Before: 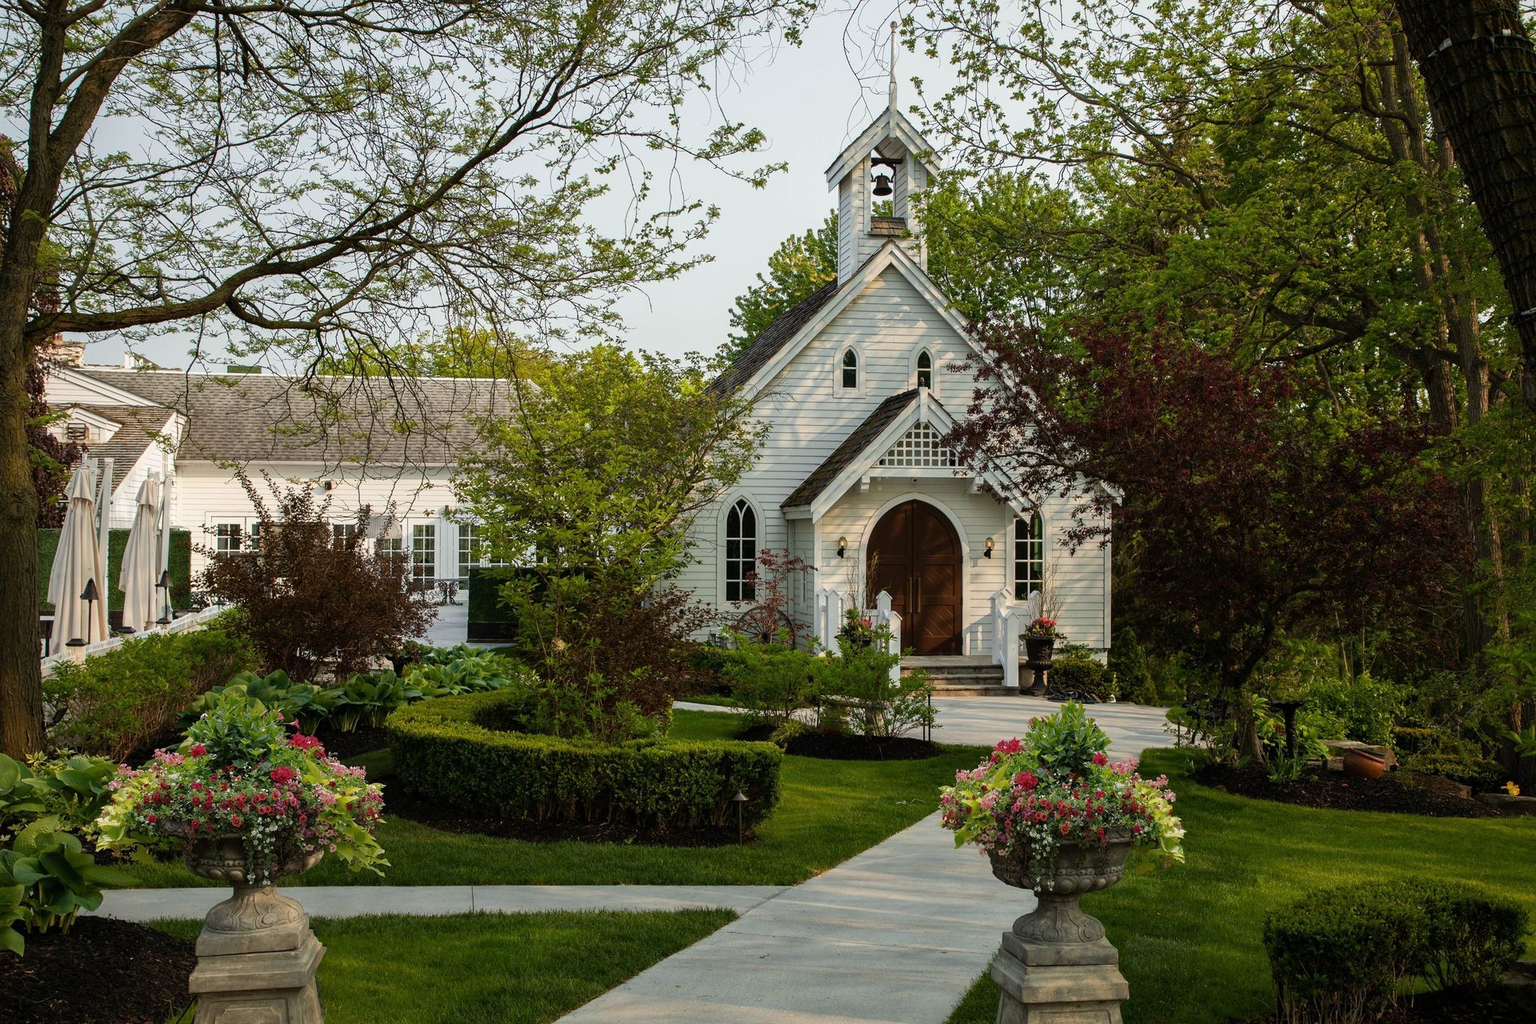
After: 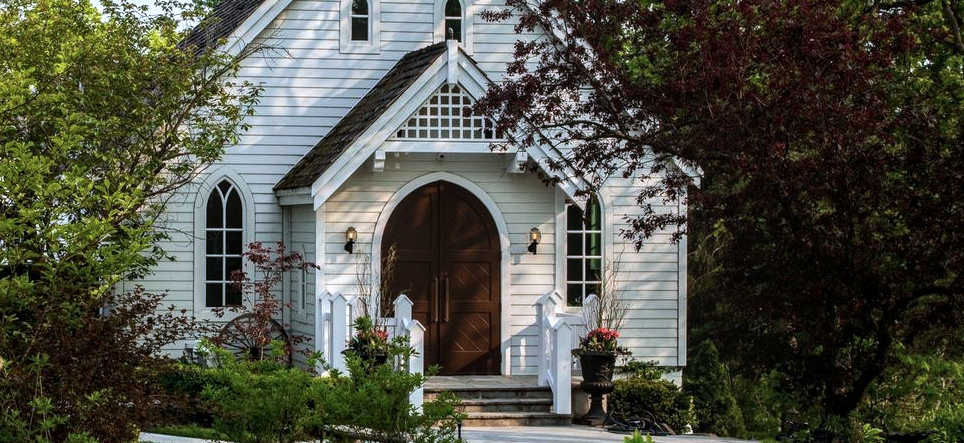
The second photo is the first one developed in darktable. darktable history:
crop: left 36.607%, top 34.735%, right 13.146%, bottom 30.611%
local contrast: on, module defaults
color calibration: illuminant as shot in camera, x 0.37, y 0.382, temperature 4313.32 K
tone equalizer: -8 EV -0.417 EV, -7 EV -0.389 EV, -6 EV -0.333 EV, -5 EV -0.222 EV, -3 EV 0.222 EV, -2 EV 0.333 EV, -1 EV 0.389 EV, +0 EV 0.417 EV, edges refinement/feathering 500, mask exposure compensation -1.57 EV, preserve details no
